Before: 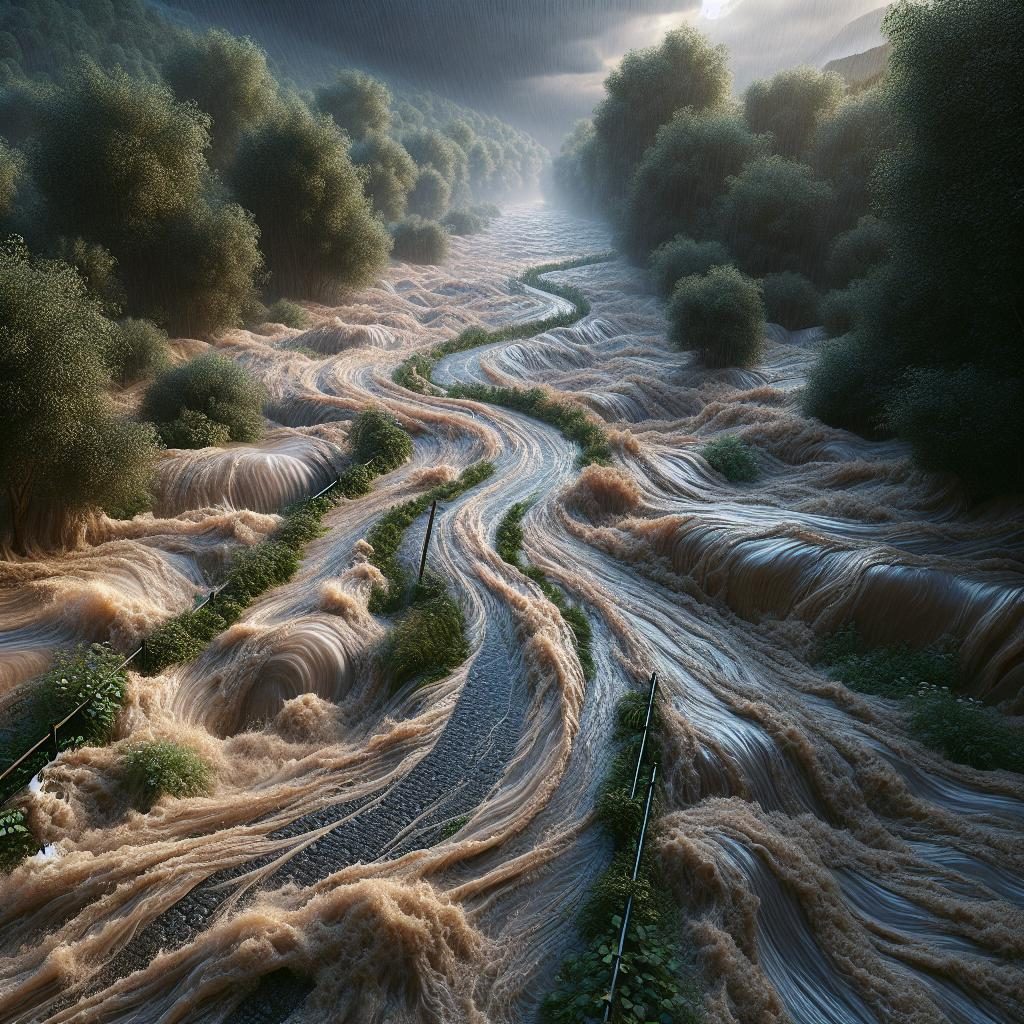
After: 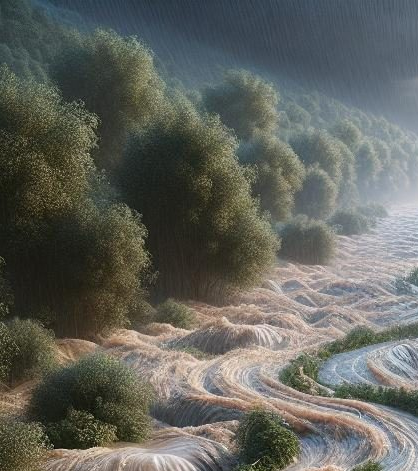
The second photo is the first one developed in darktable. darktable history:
crop and rotate: left 11.093%, top 0.073%, right 47.996%, bottom 53.833%
